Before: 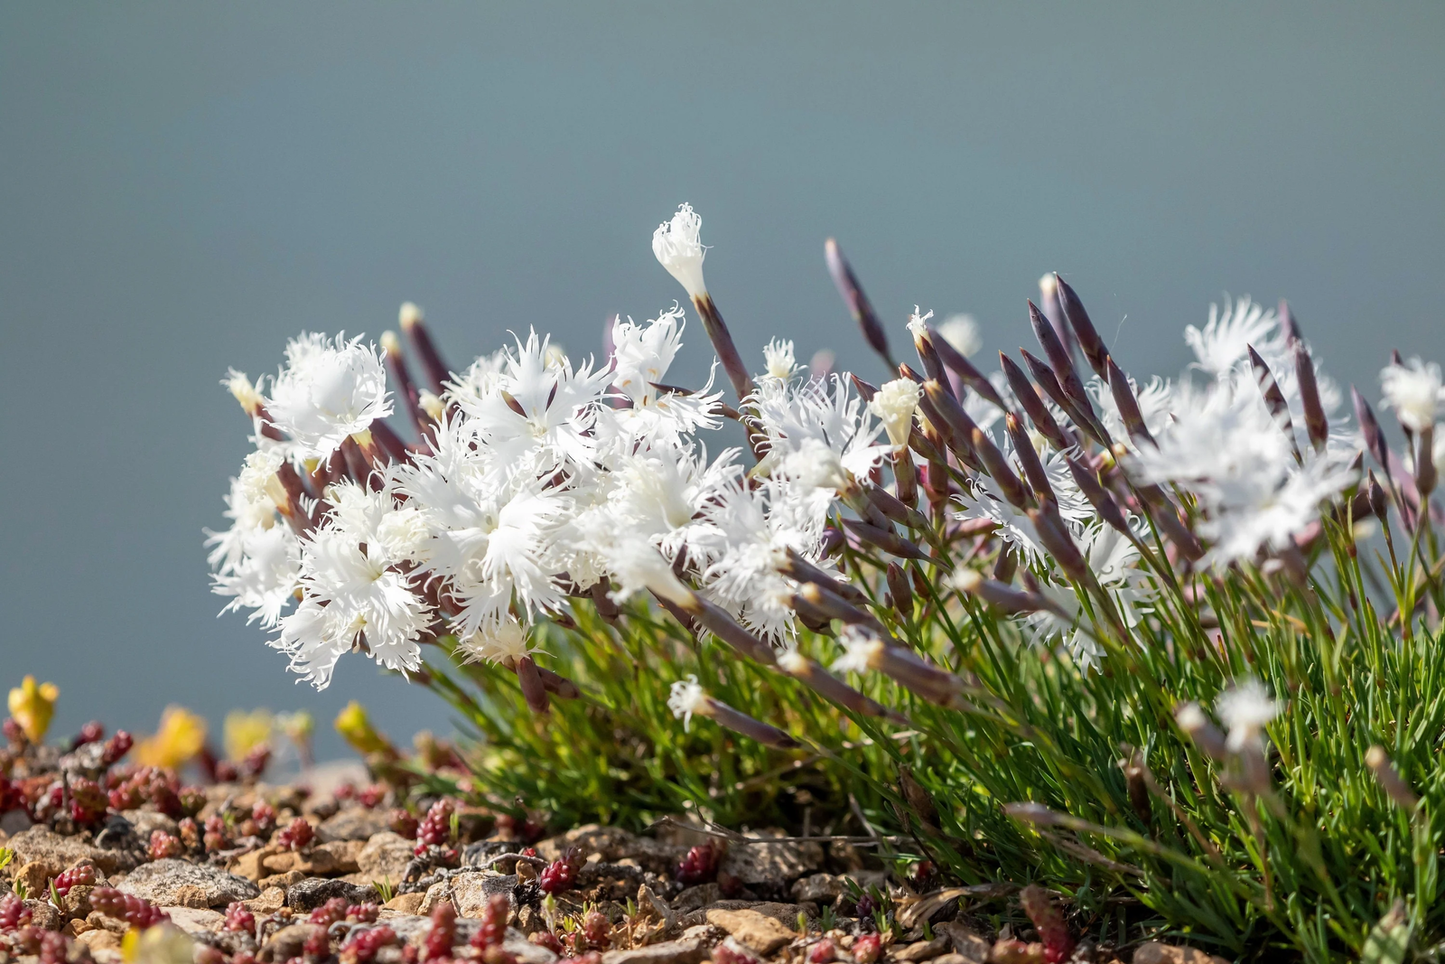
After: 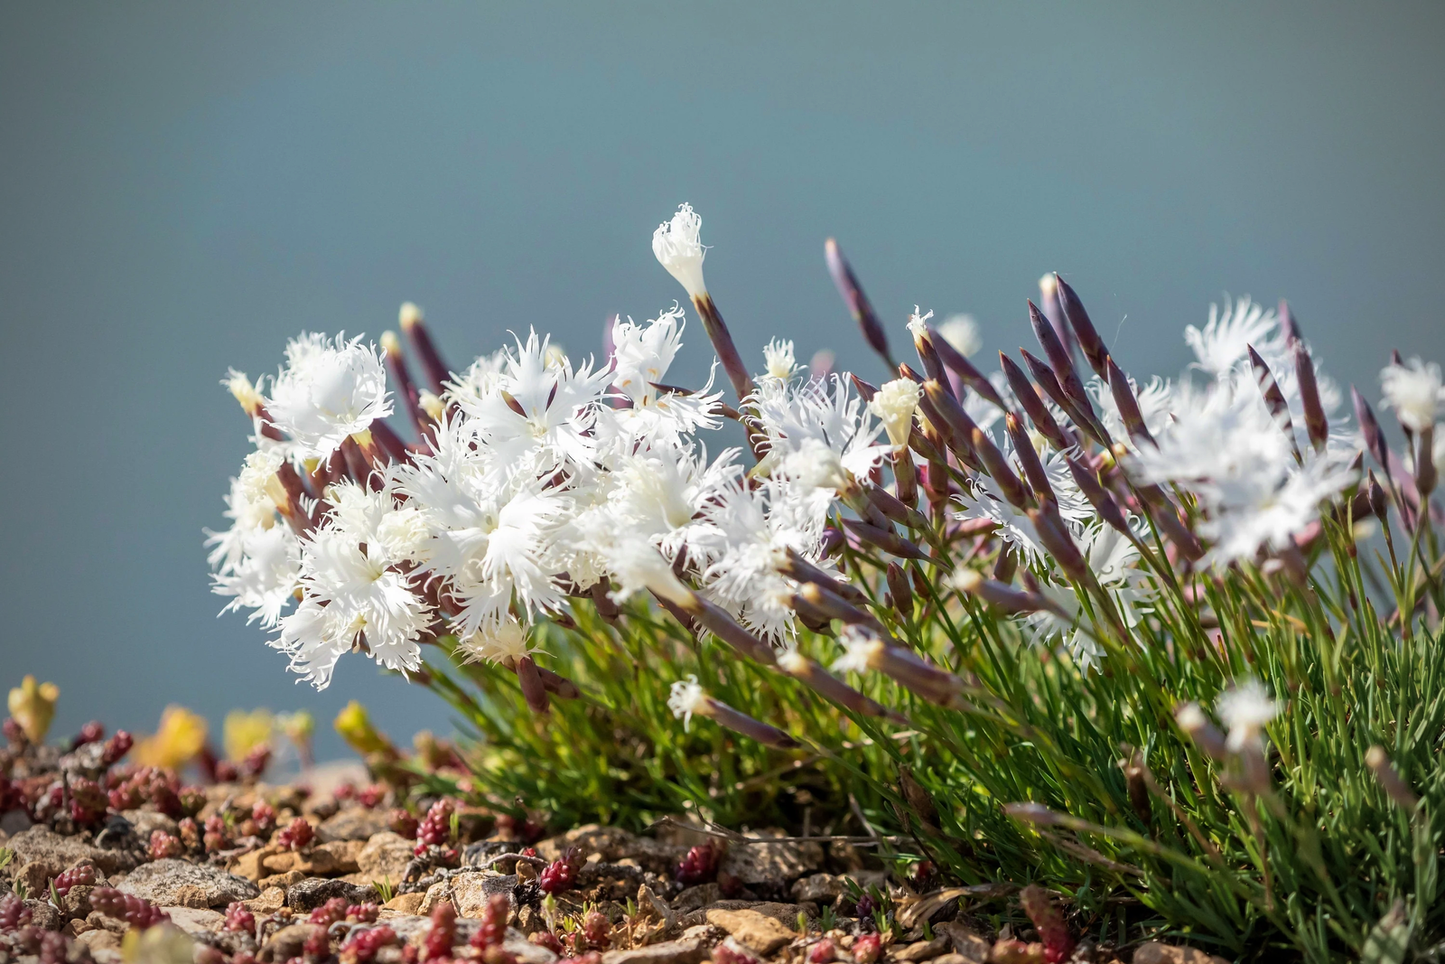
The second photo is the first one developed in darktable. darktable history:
vignetting: unbound false
velvia: on, module defaults
